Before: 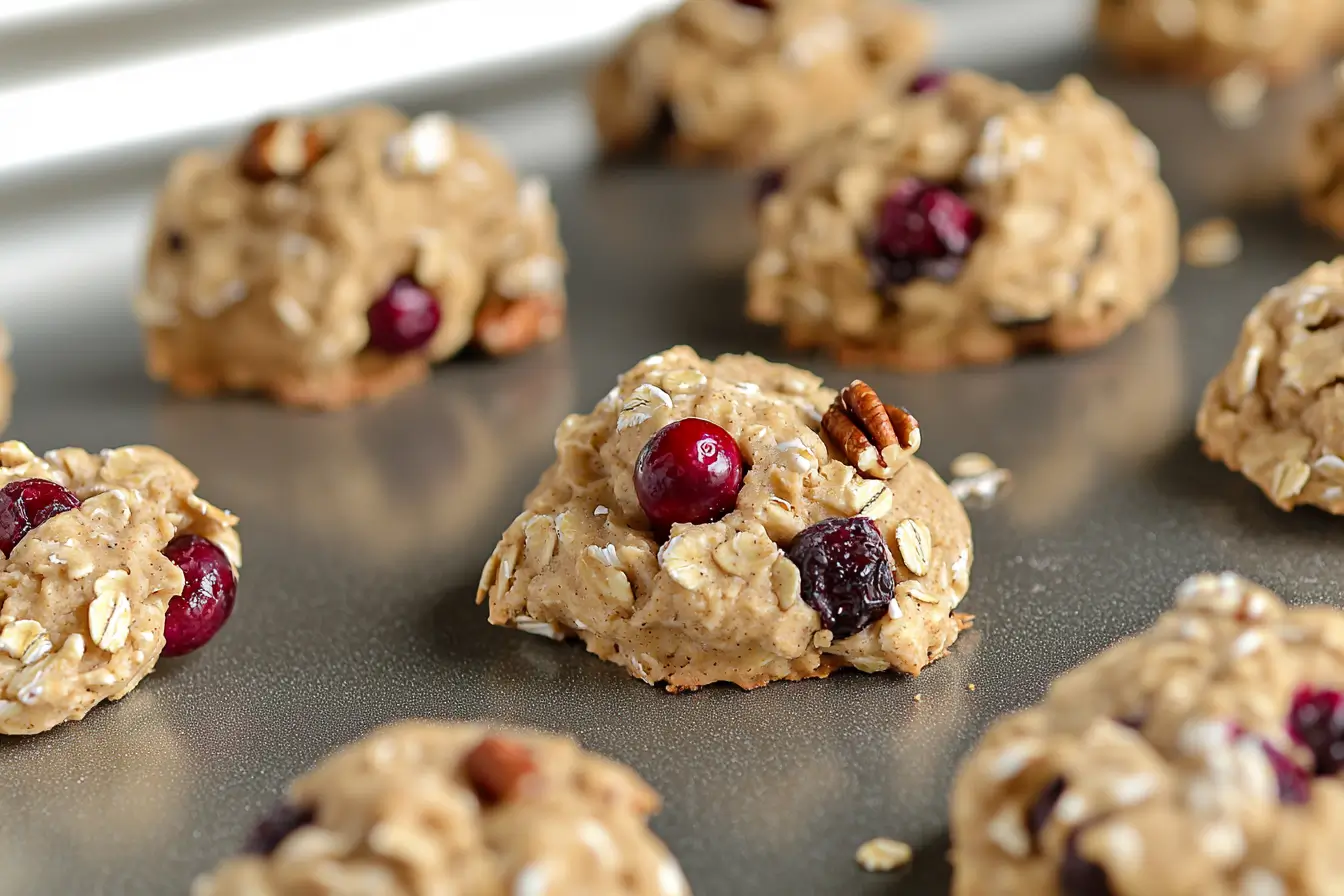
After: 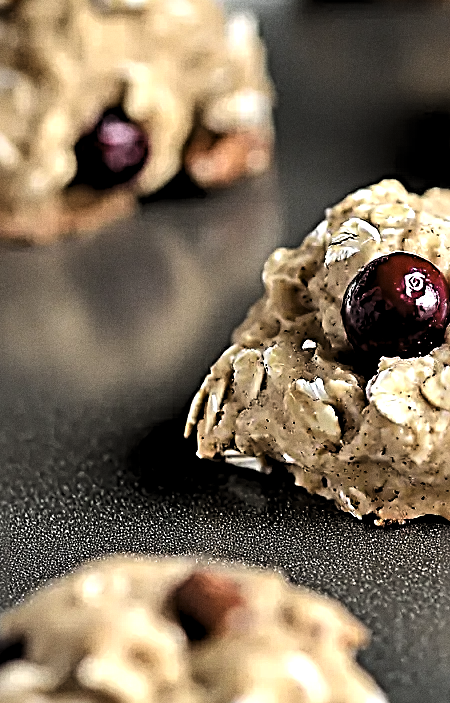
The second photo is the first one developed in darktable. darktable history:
levels: levels [0.116, 0.574, 1]
tone equalizer: -8 EV -0.75 EV, -7 EV -0.7 EV, -6 EV -0.6 EV, -5 EV -0.4 EV, -3 EV 0.4 EV, -2 EV 0.6 EV, -1 EV 0.7 EV, +0 EV 0.75 EV, edges refinement/feathering 500, mask exposure compensation -1.57 EV, preserve details no
shadows and highlights: shadows 30.63, highlights -63.22, shadows color adjustment 98%, highlights color adjustment 58.61%, soften with gaussian
sharpen: radius 3.69, amount 0.928
color contrast: green-magenta contrast 0.84, blue-yellow contrast 0.86
crop and rotate: left 21.77%, top 18.528%, right 44.676%, bottom 2.997%
white balance: red 0.982, blue 1.018
grain: coarseness 0.09 ISO
